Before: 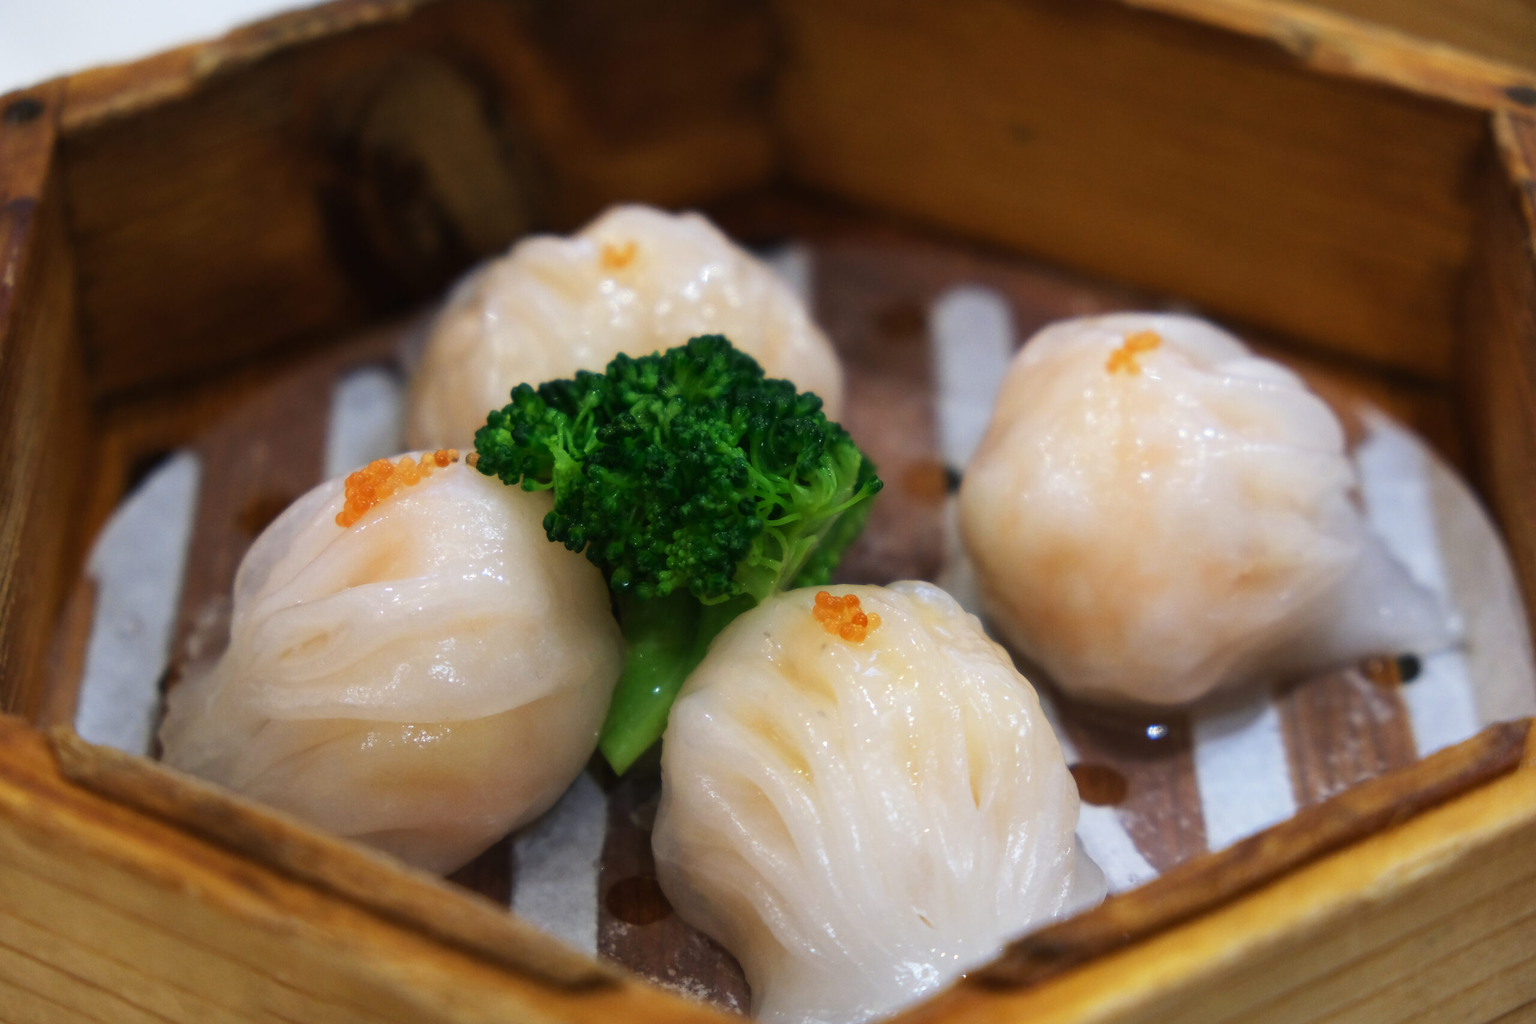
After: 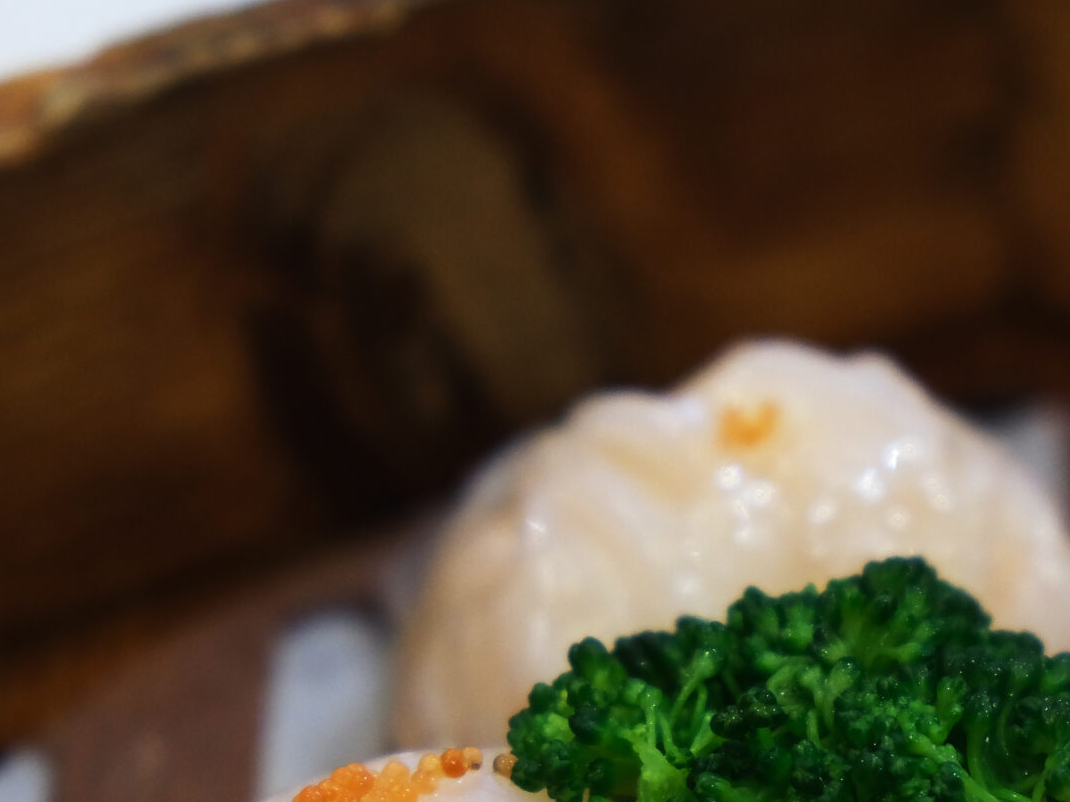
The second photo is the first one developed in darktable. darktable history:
crop and rotate: left 11.074%, top 0.093%, right 47.1%, bottom 52.879%
